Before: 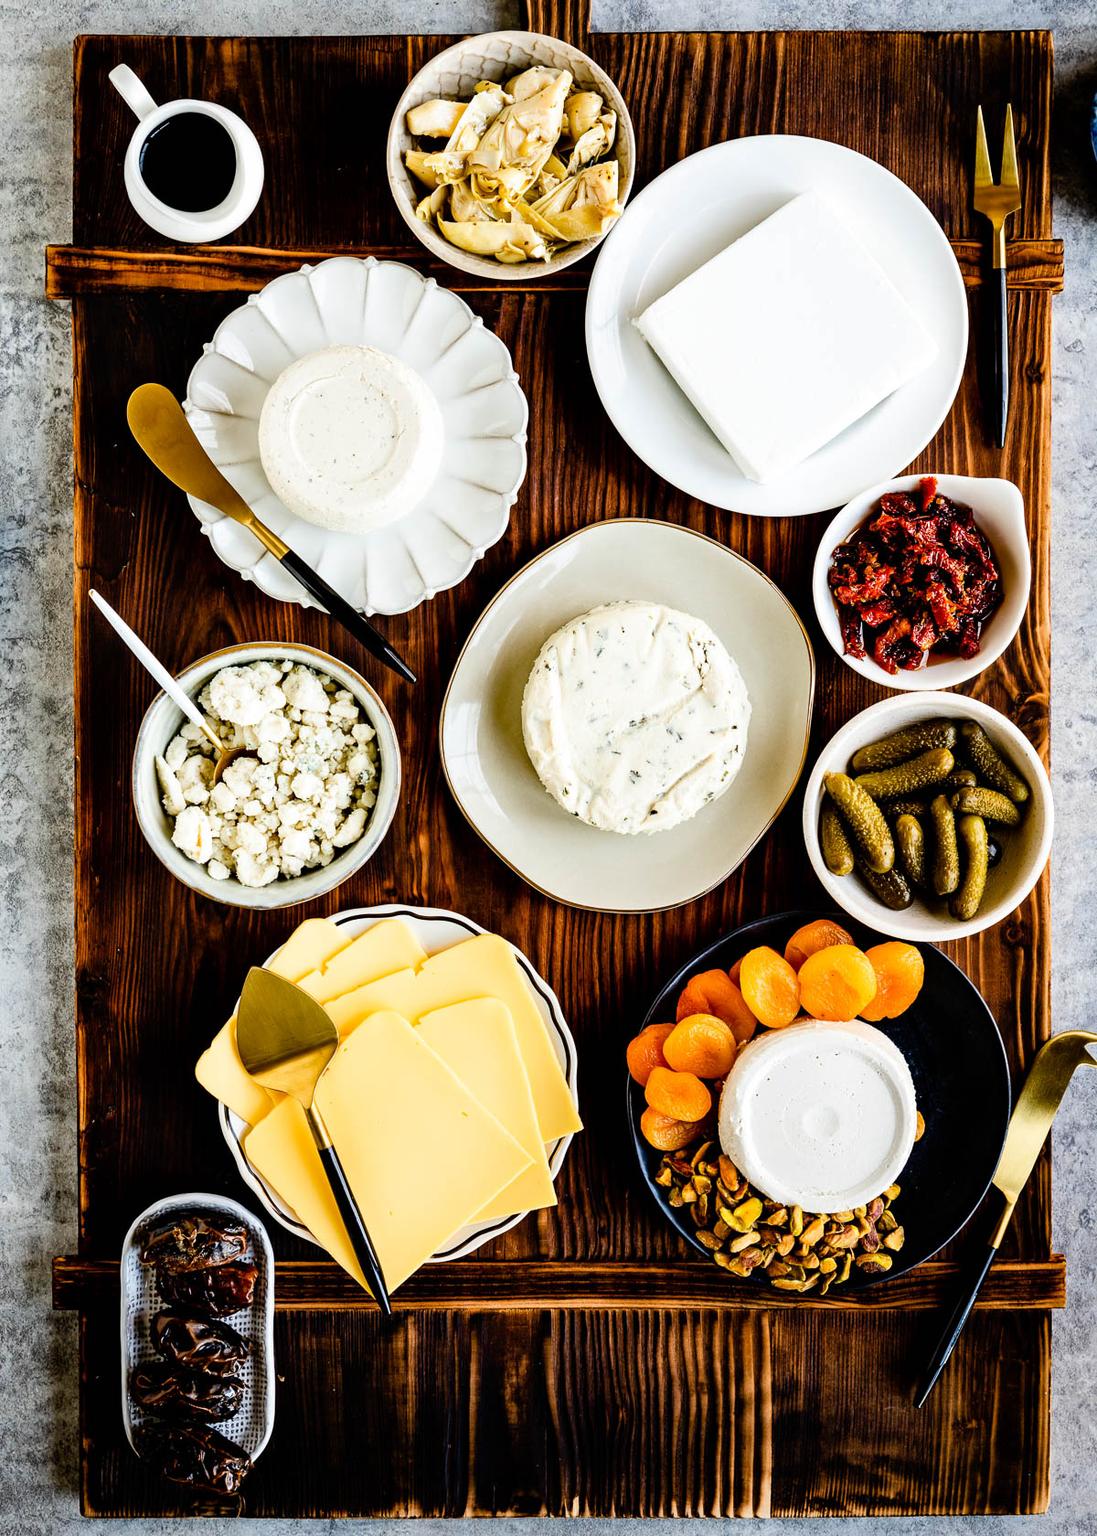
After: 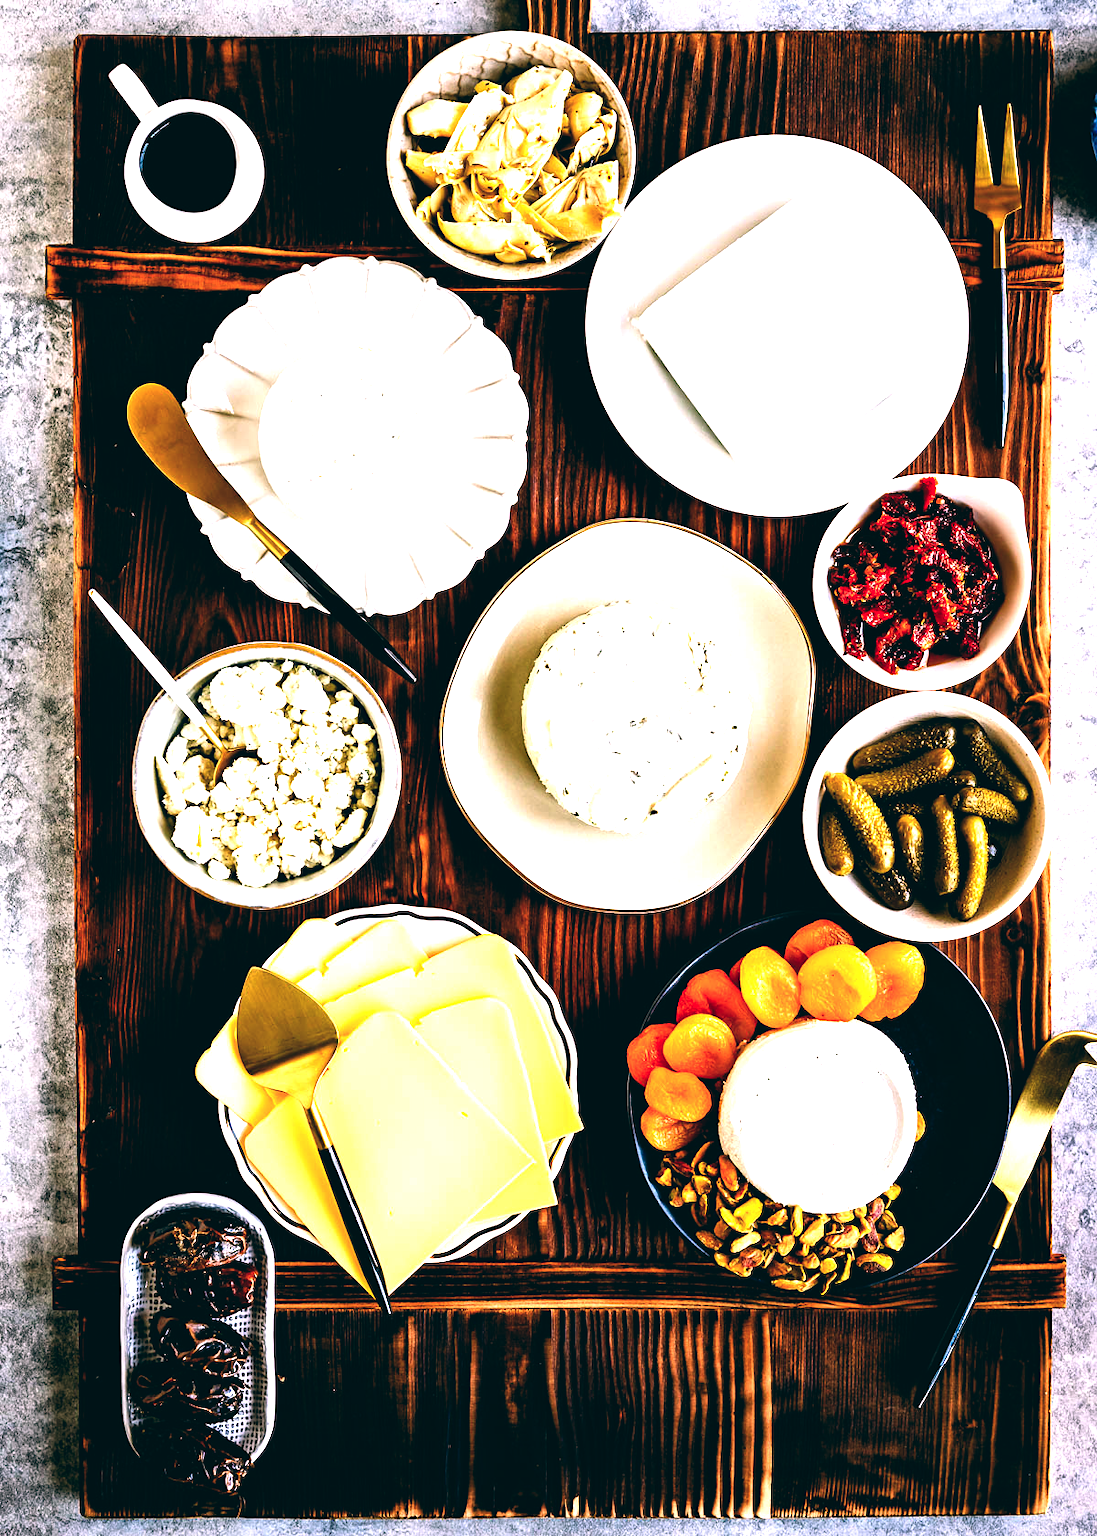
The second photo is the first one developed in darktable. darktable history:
color balance: lift [1.016, 0.983, 1, 1.017], gamma [0.78, 1.018, 1.043, 0.957], gain [0.786, 1.063, 0.937, 1.017], input saturation 118.26%, contrast 13.43%, contrast fulcrum 21.62%, output saturation 82.76%
exposure: exposure 1 EV, compensate highlight preservation false
